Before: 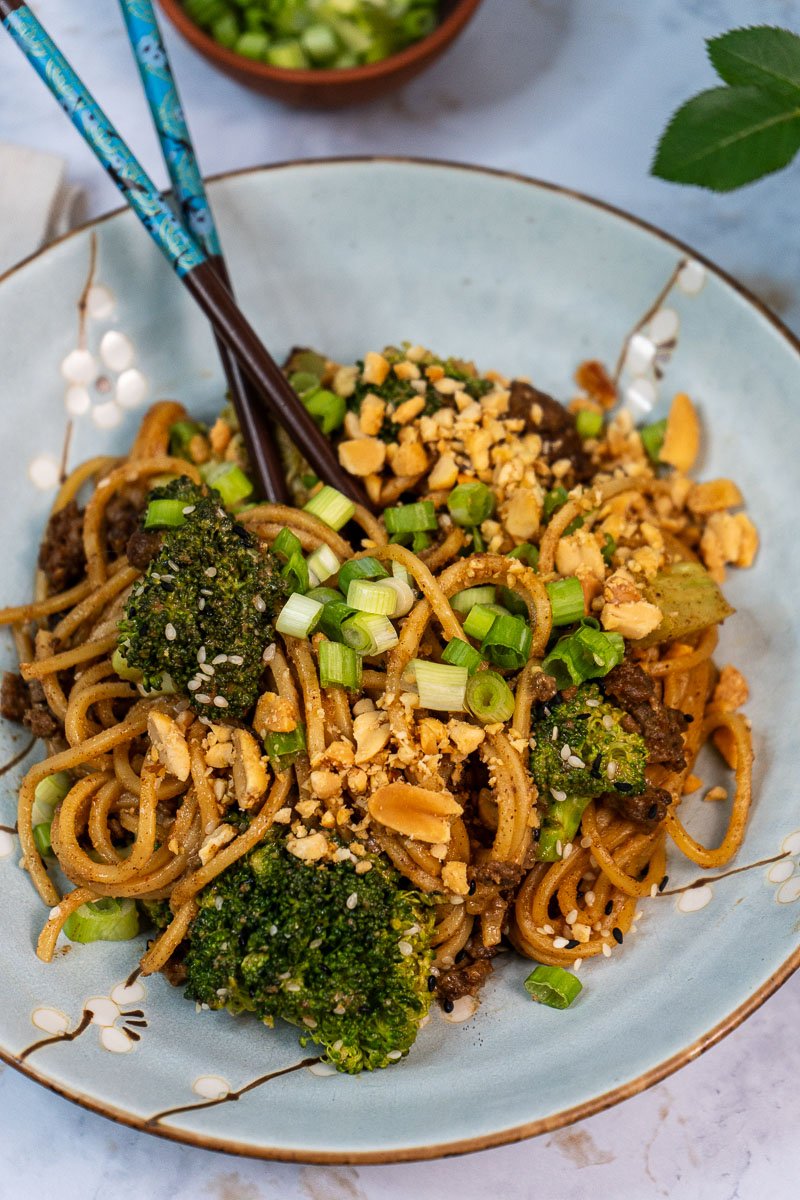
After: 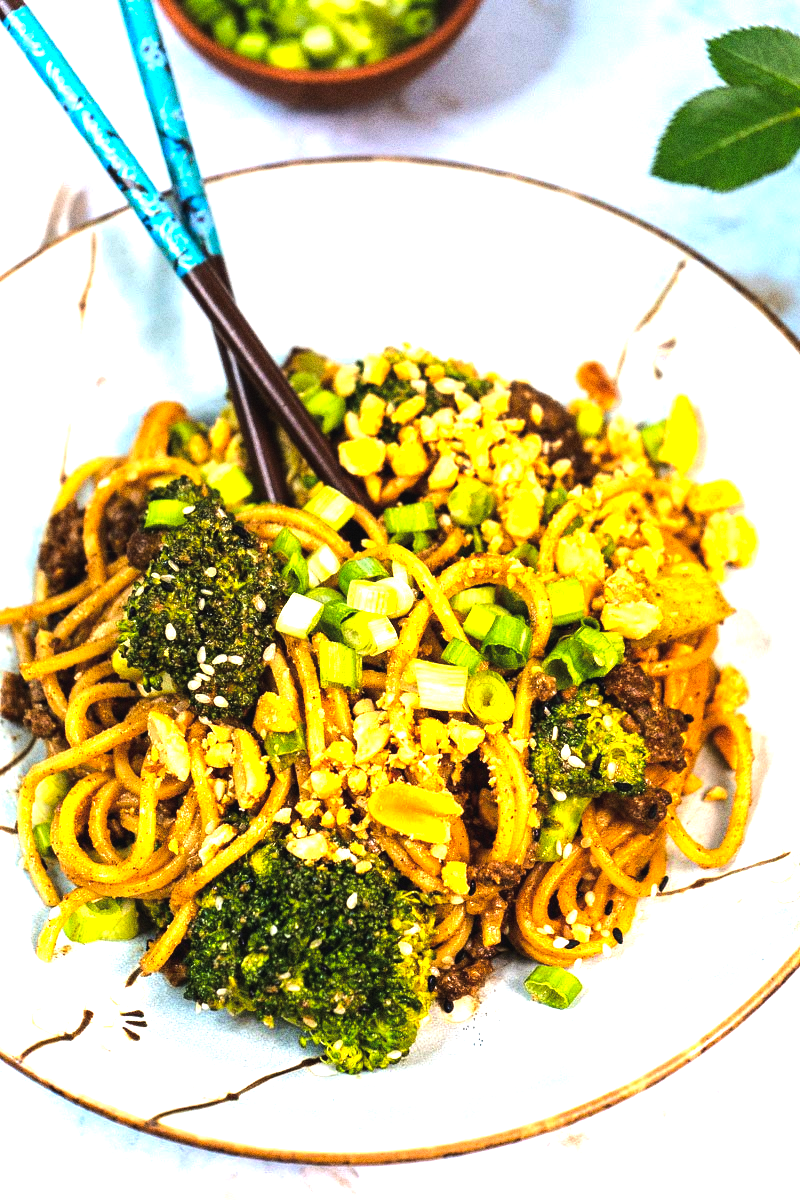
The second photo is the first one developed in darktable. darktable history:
exposure: black level correction 0.001, exposure 1.129 EV, compensate exposure bias true, compensate highlight preservation false
color balance rgb: global offset › luminance 0.71%, perceptual saturation grading › global saturation -11.5%, perceptual brilliance grading › highlights 17.77%, perceptual brilliance grading › mid-tones 31.71%, perceptual brilliance grading › shadows -31.01%, global vibrance 50%
grain: coarseness 9.61 ISO, strength 35.62%
